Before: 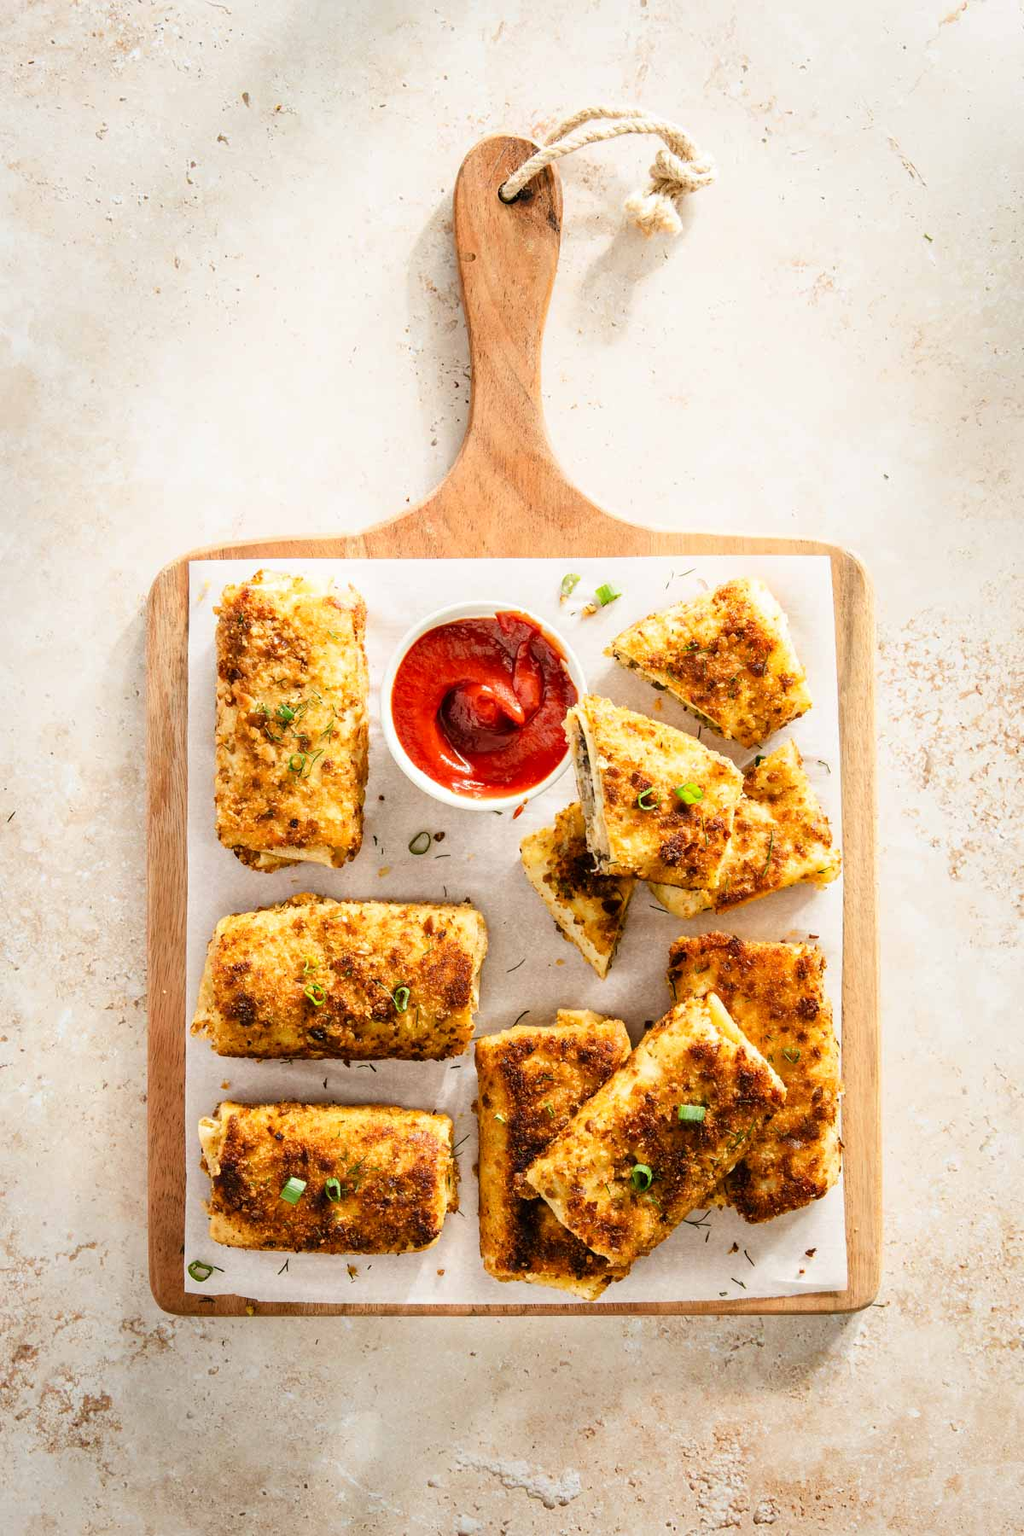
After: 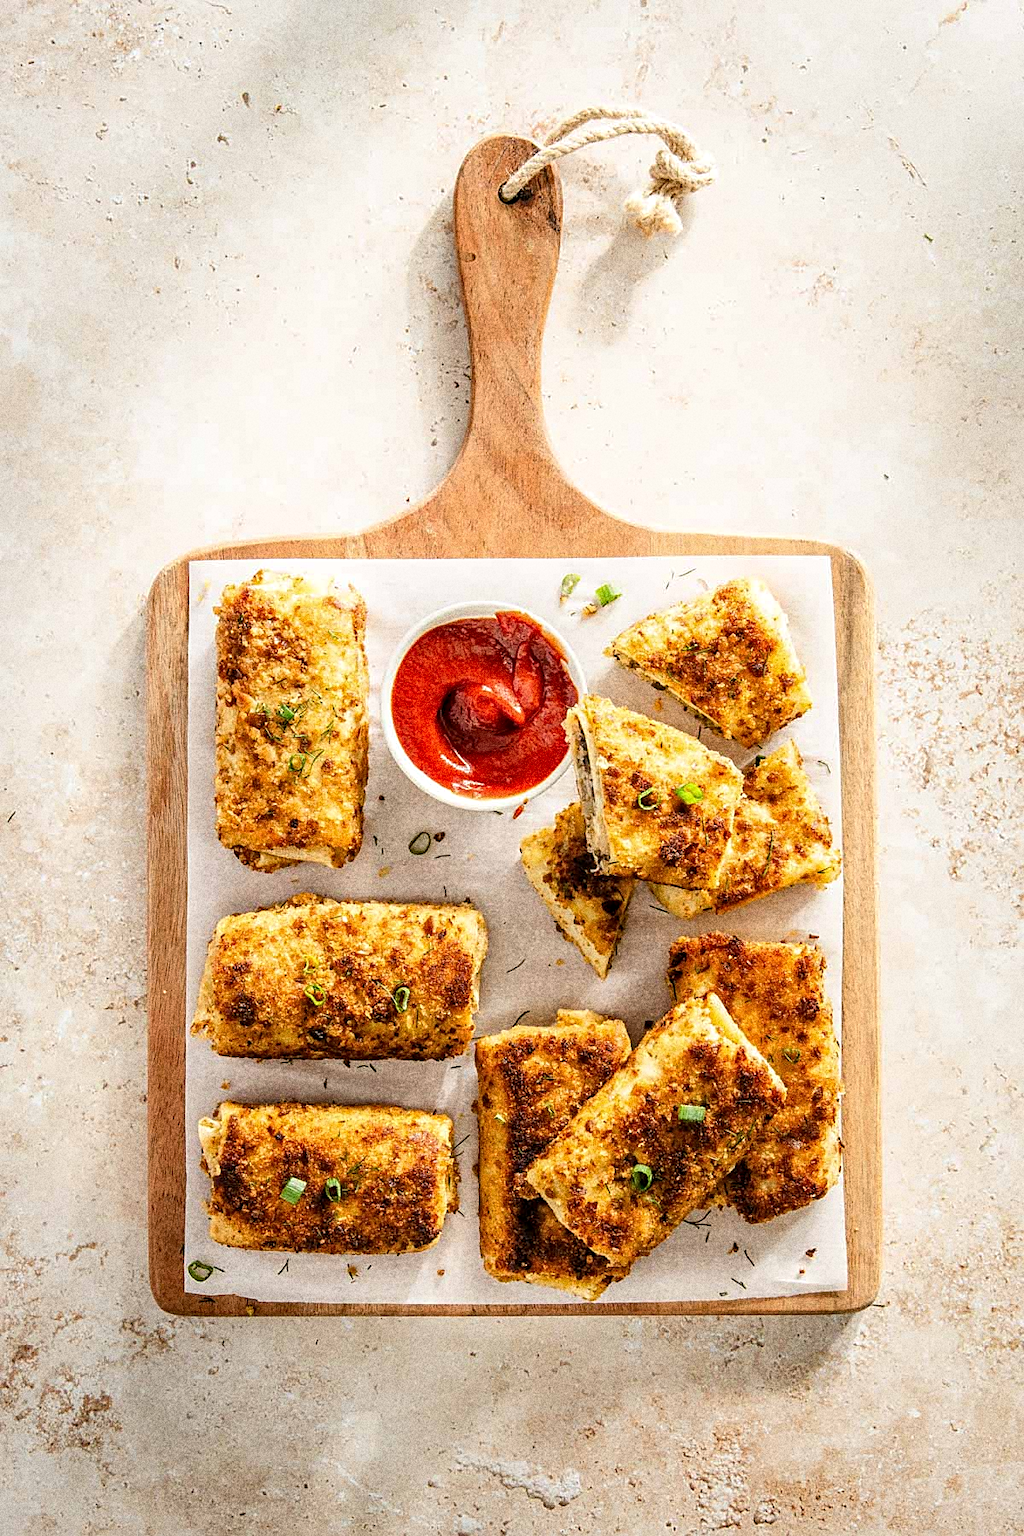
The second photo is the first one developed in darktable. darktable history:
sharpen: on, module defaults
local contrast: on, module defaults
grain: coarseness 10.62 ISO, strength 55.56%
